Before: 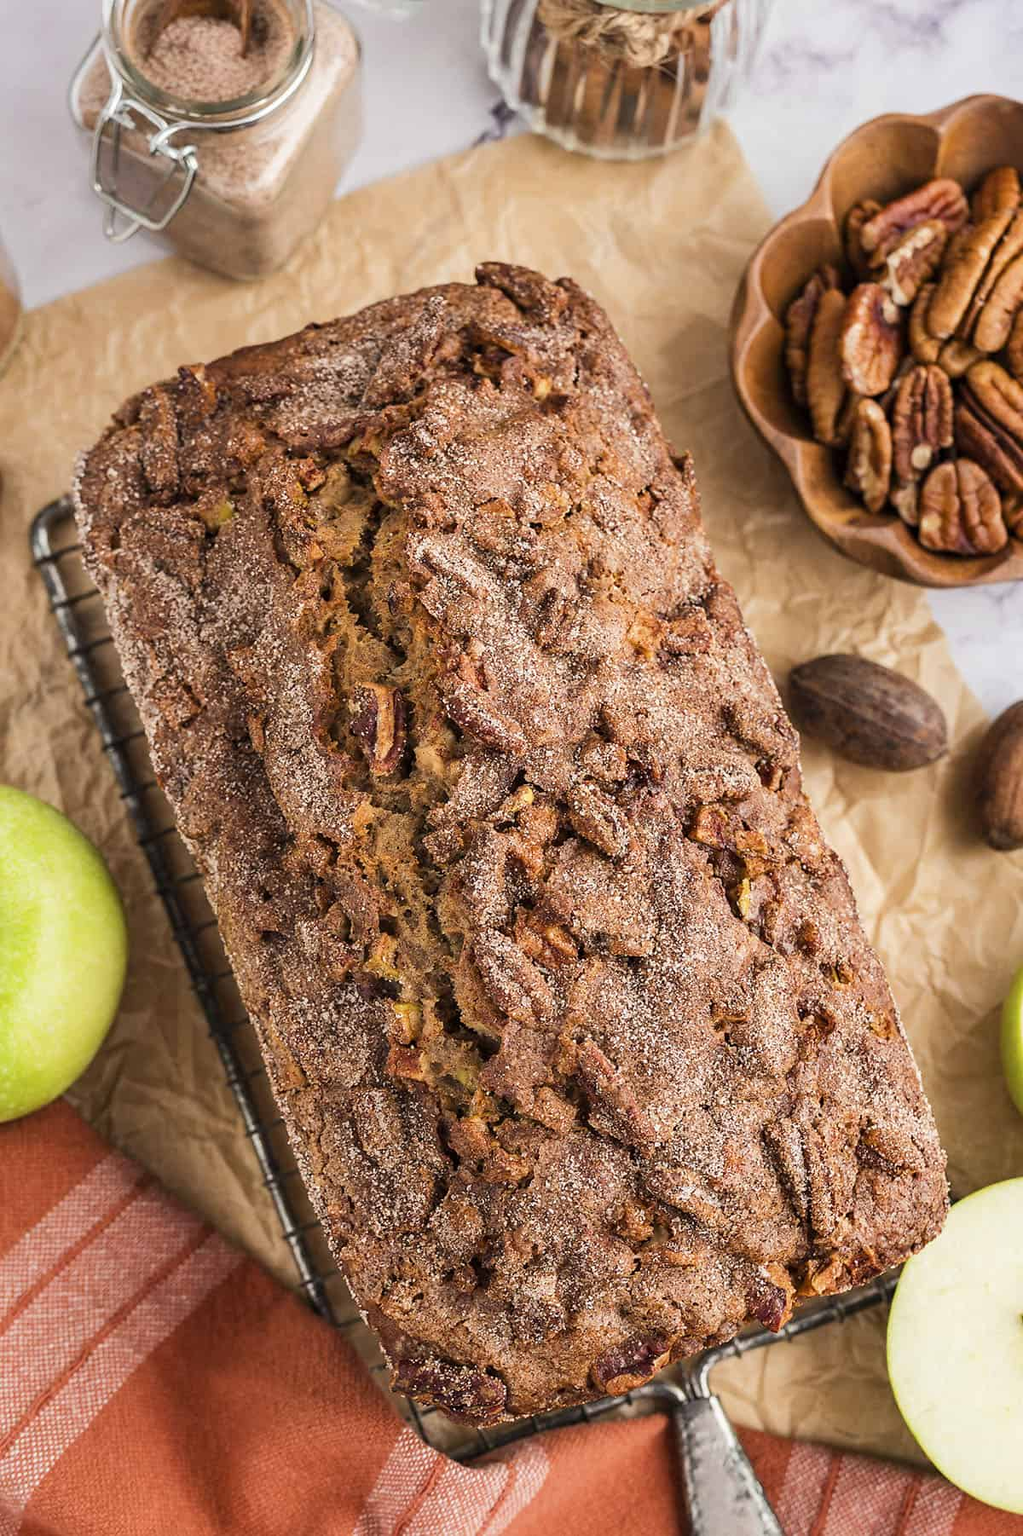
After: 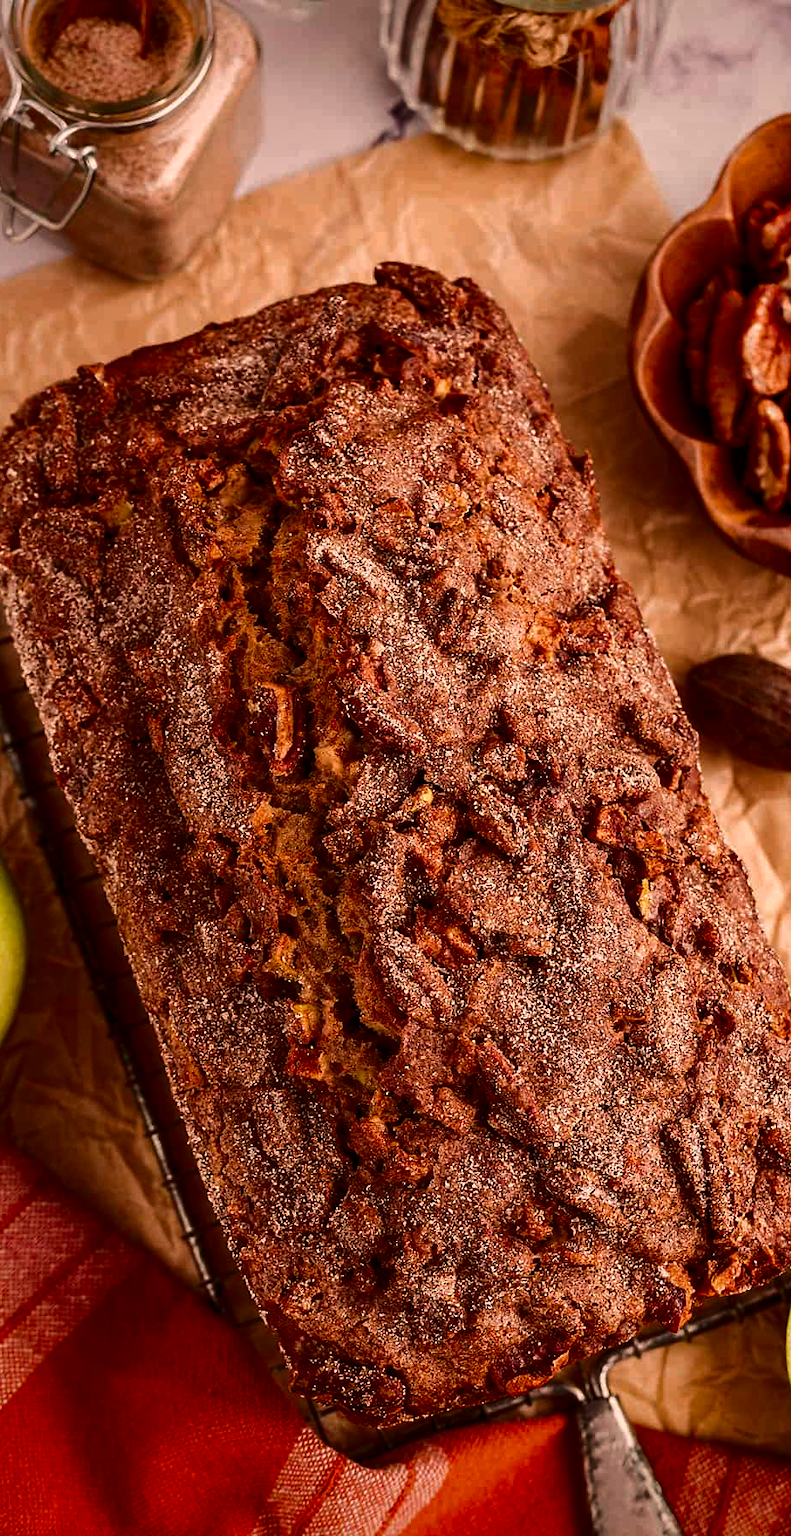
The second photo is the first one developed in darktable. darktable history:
vignetting: fall-off start 88.53%, fall-off radius 44.2%, saturation 0.376, width/height ratio 1.161
white balance: red 1.127, blue 0.943
contrast brightness saturation: brightness -0.52
crop: left 9.88%, right 12.664%
